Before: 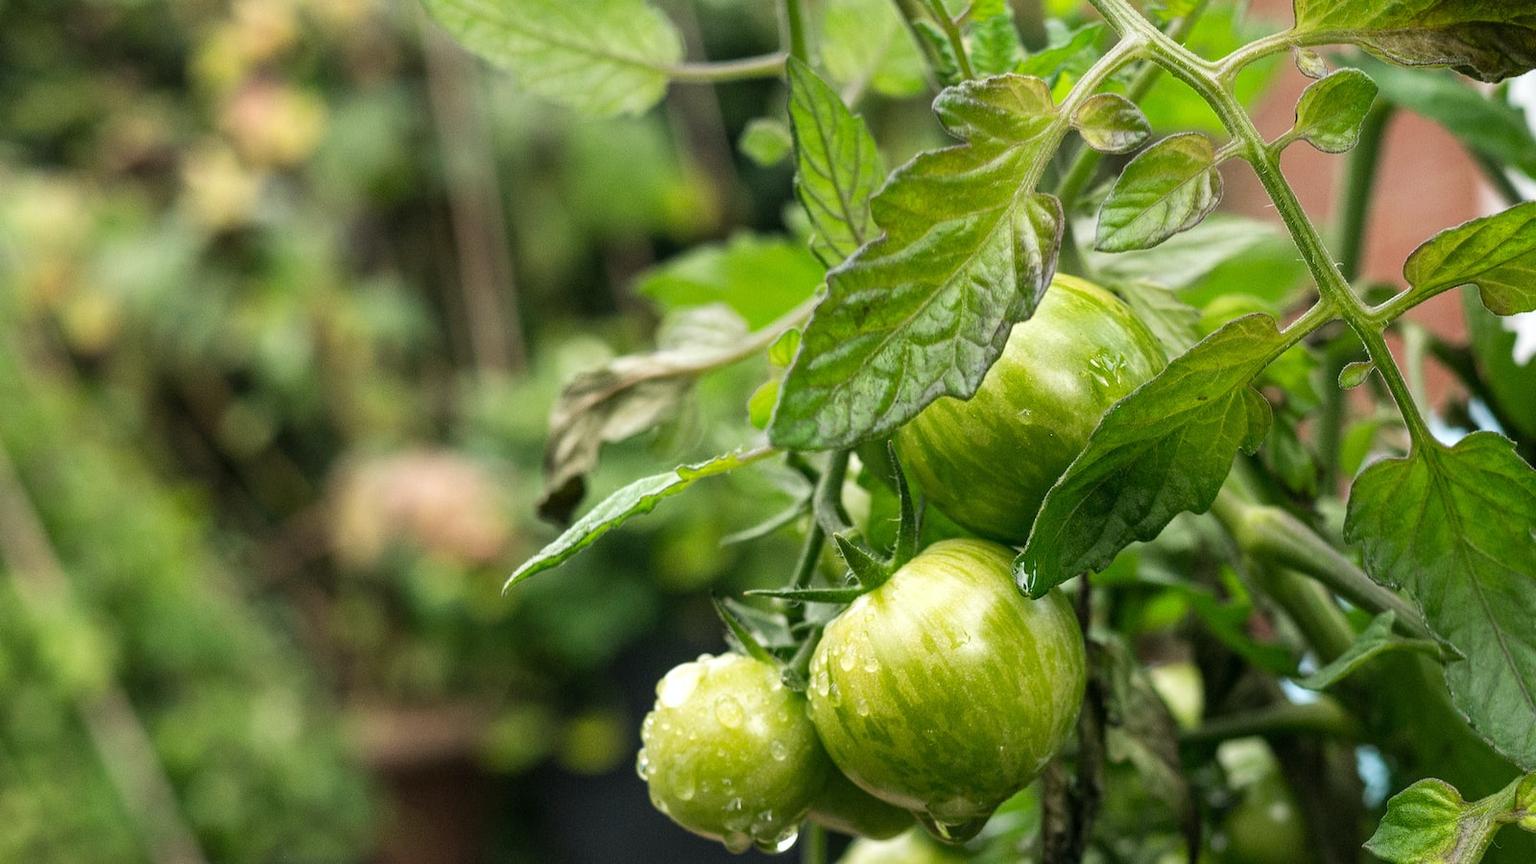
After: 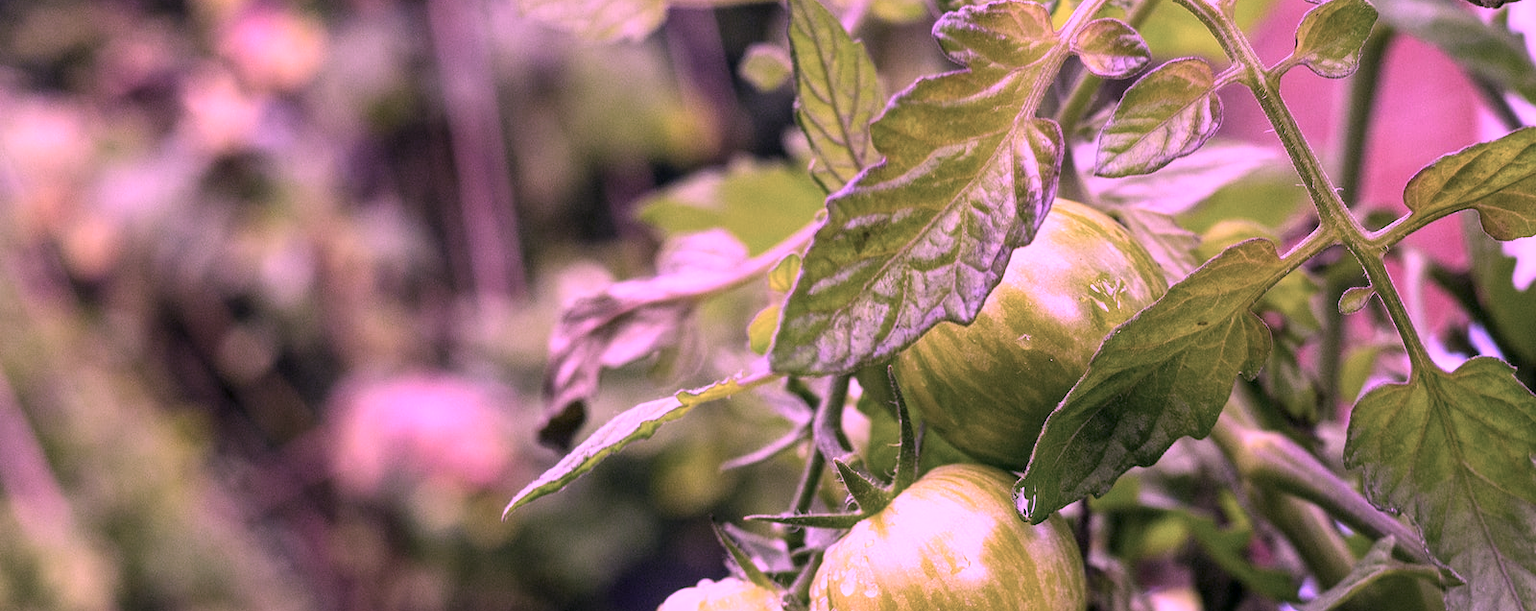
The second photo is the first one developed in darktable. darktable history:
color correction: highlights a* 20.58, highlights b* 19.33
color calibration: illuminant custom, x 0.38, y 0.479, temperature 4444.35 K
local contrast: highlights 102%, shadows 97%, detail 119%, midtone range 0.2
crop and rotate: top 8.738%, bottom 20.449%
